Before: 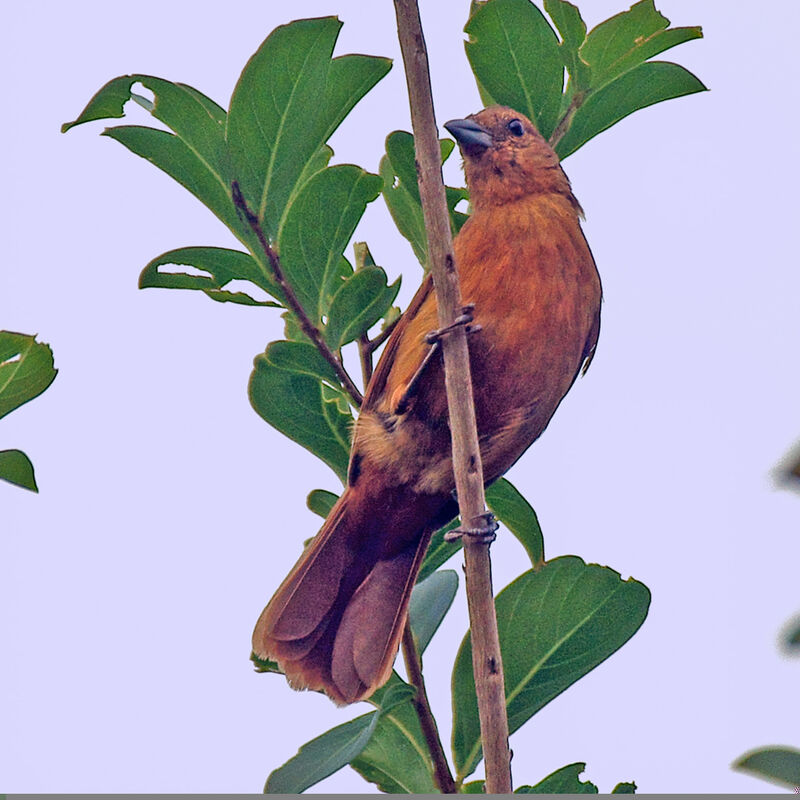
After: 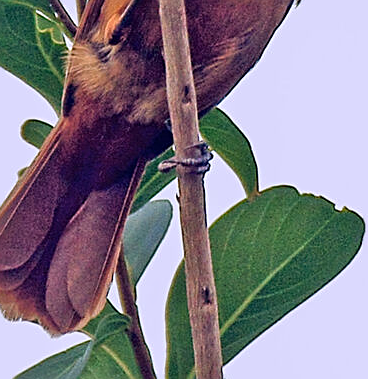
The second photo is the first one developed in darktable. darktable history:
crop: left 35.751%, top 46.32%, right 18.148%, bottom 6.207%
sharpen: on, module defaults
tone equalizer: on, module defaults
